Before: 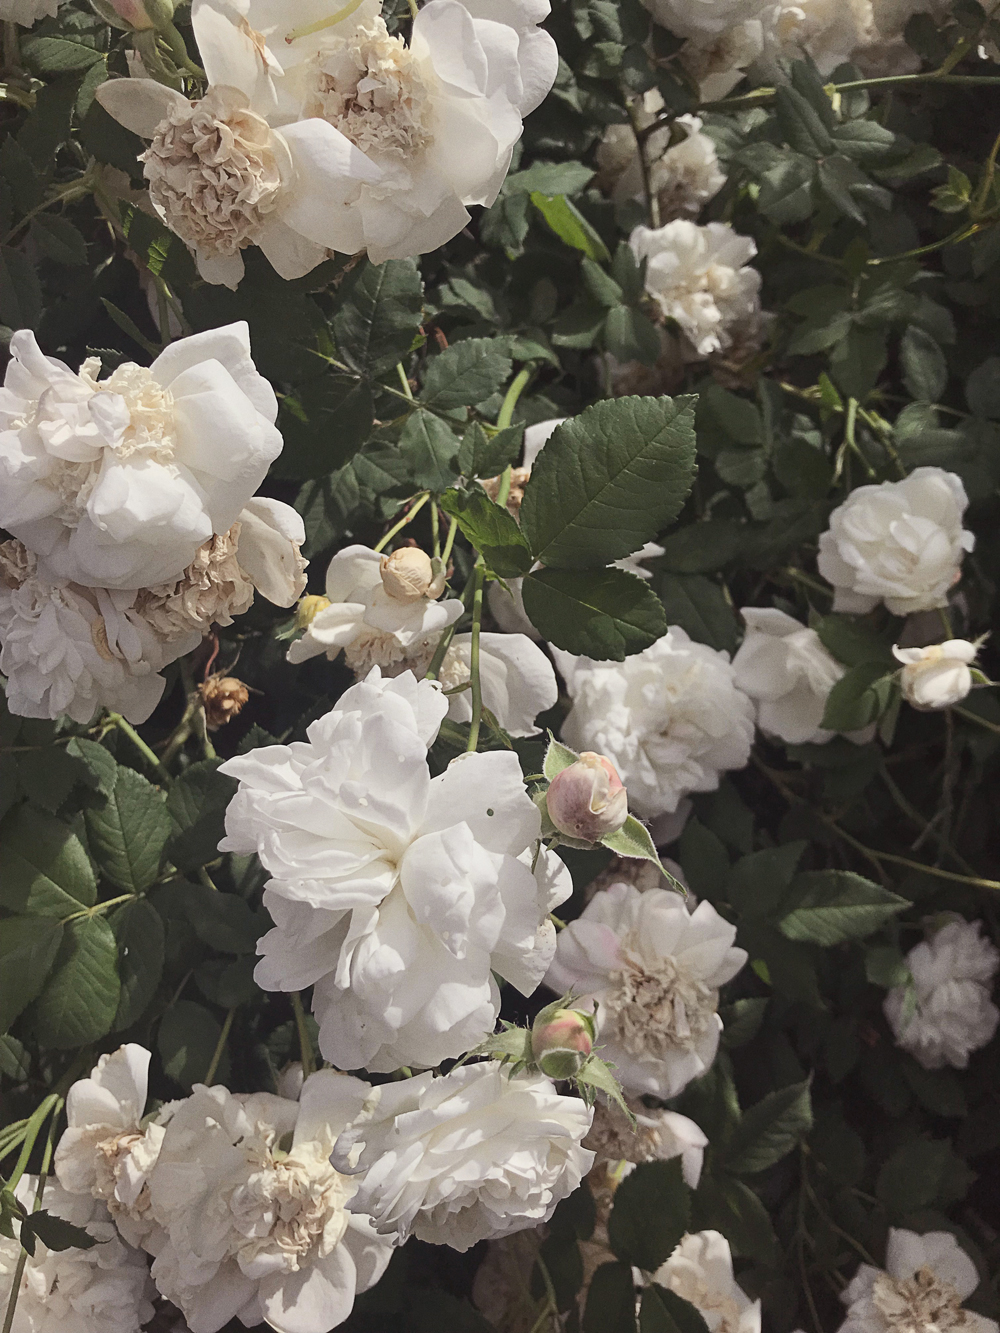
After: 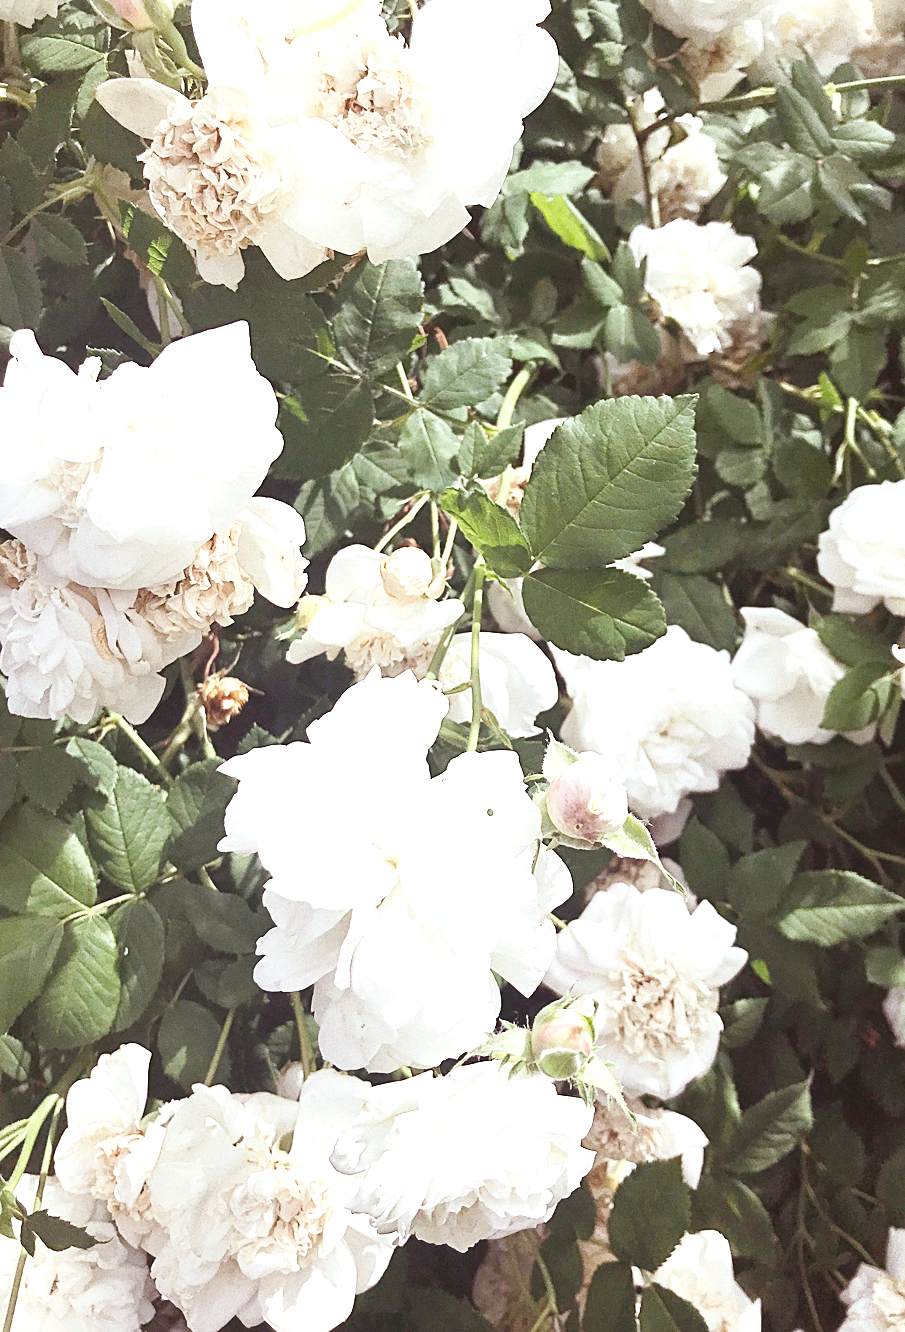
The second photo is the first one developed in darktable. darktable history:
sharpen: amount 0.216
crop: right 9.485%, bottom 0.05%
color correction: highlights a* -2.89, highlights b* -1.97, shadows a* 2.42, shadows b* 2.84
exposure: black level correction 0, exposure 1.51 EV, compensate exposure bias true, compensate highlight preservation false
base curve: curves: ch0 [(0, 0) (0.032, 0.025) (0.121, 0.166) (0.206, 0.329) (0.605, 0.79) (1, 1)], preserve colors none
